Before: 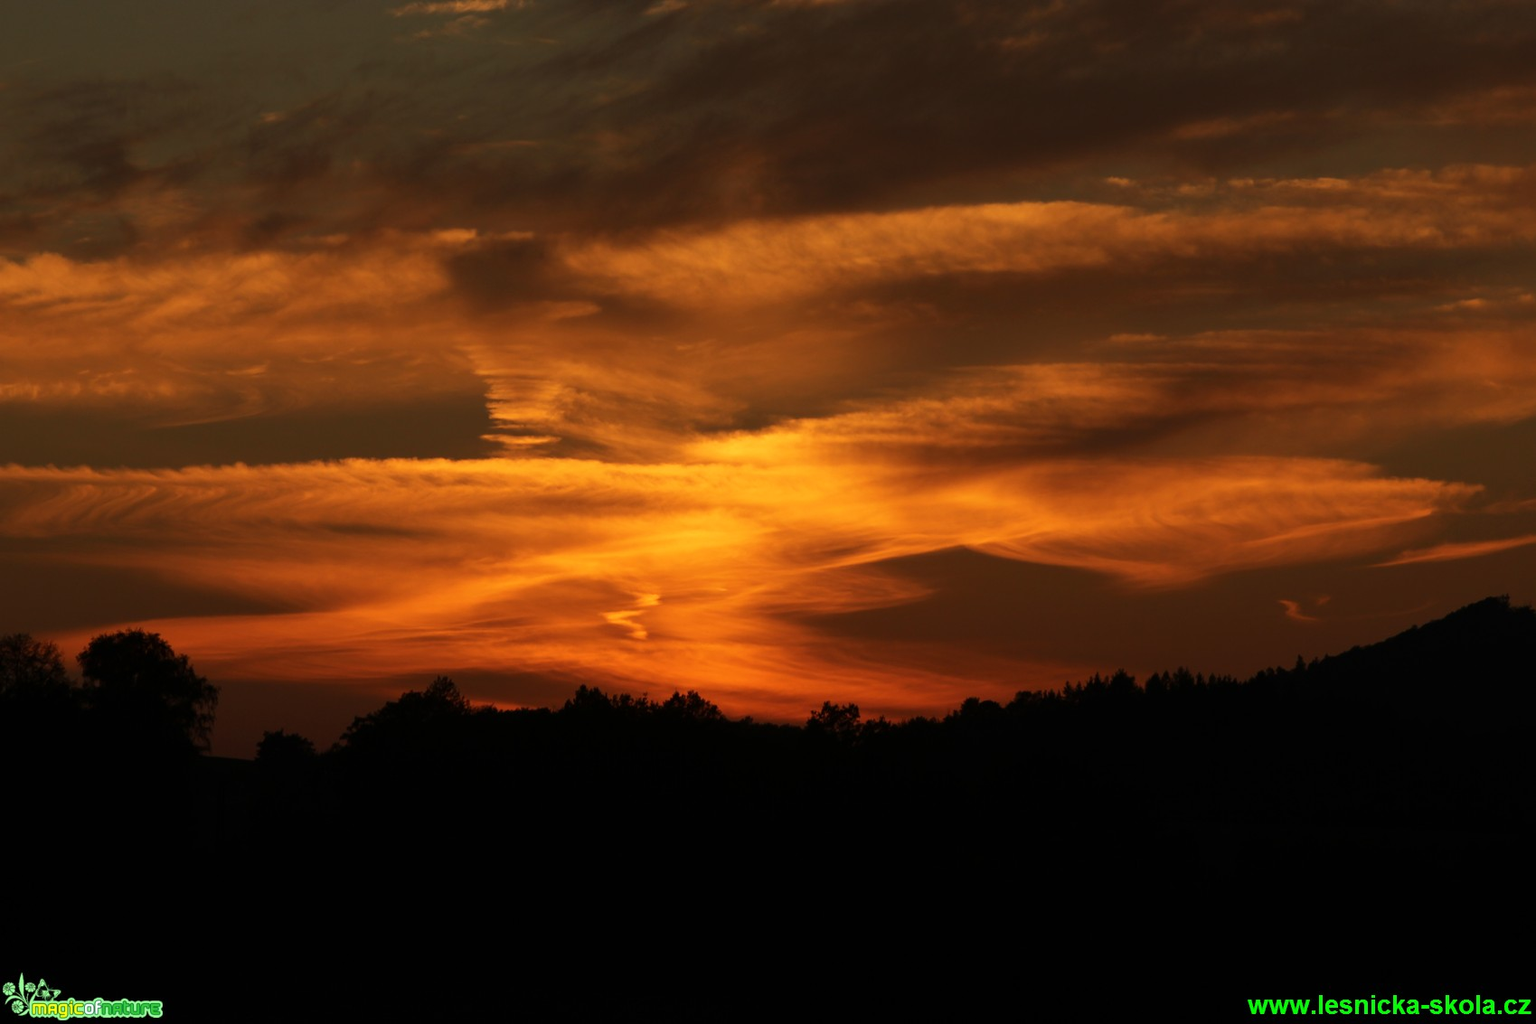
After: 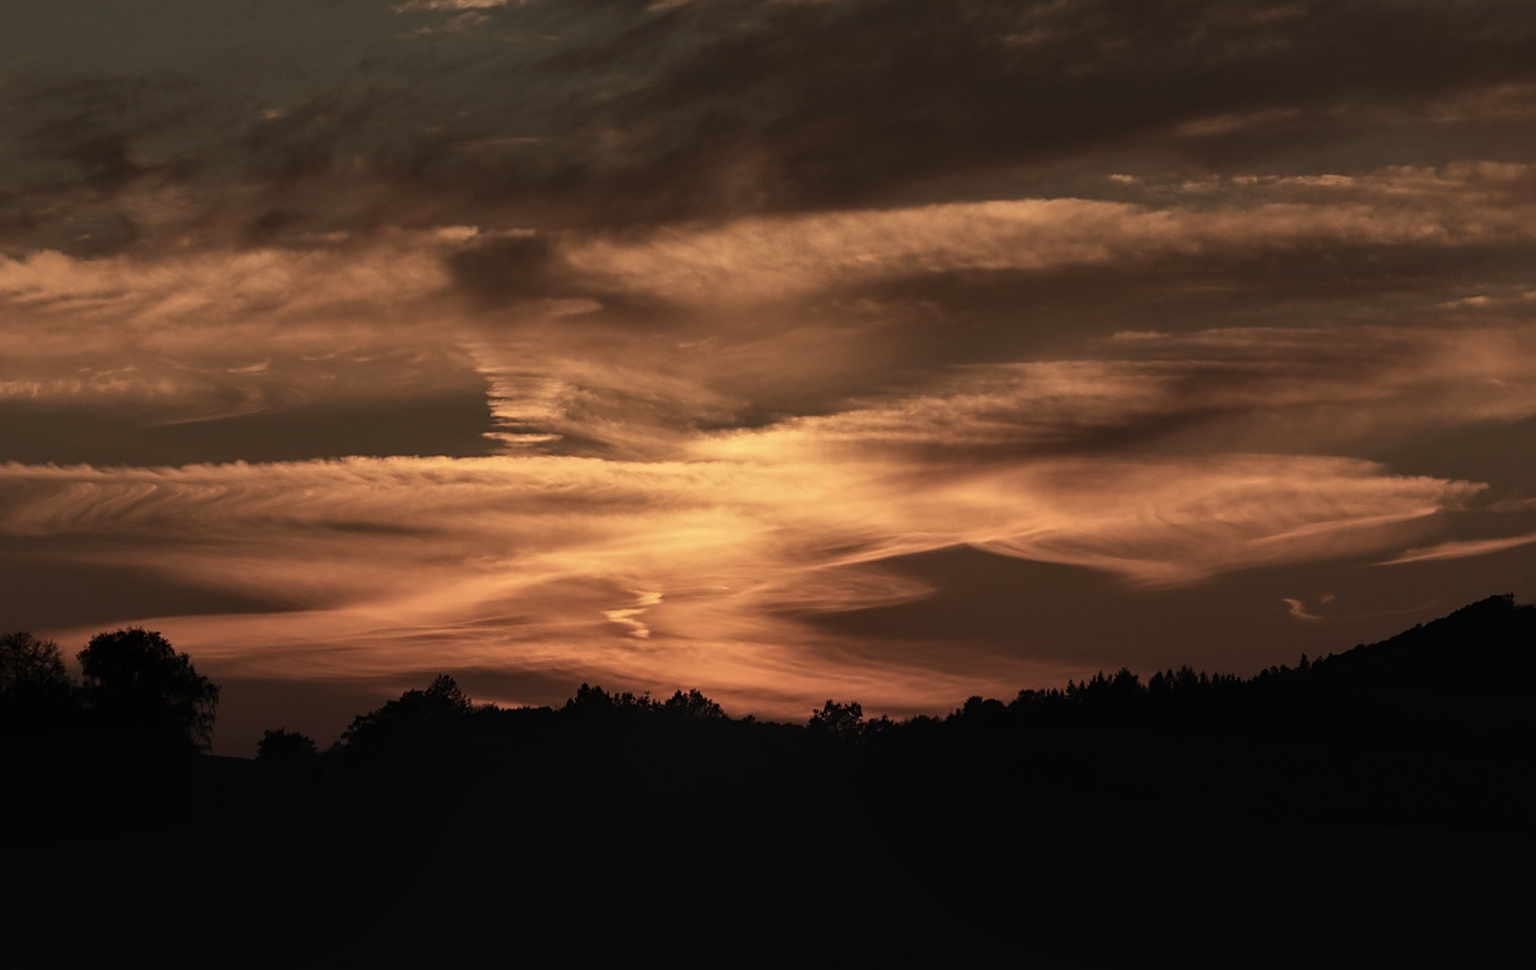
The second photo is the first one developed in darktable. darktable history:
crop: top 0.42%, right 0.258%, bottom 5.099%
contrast brightness saturation: contrast -0.054, saturation -0.412
sharpen: on, module defaults
local contrast: detail 130%
